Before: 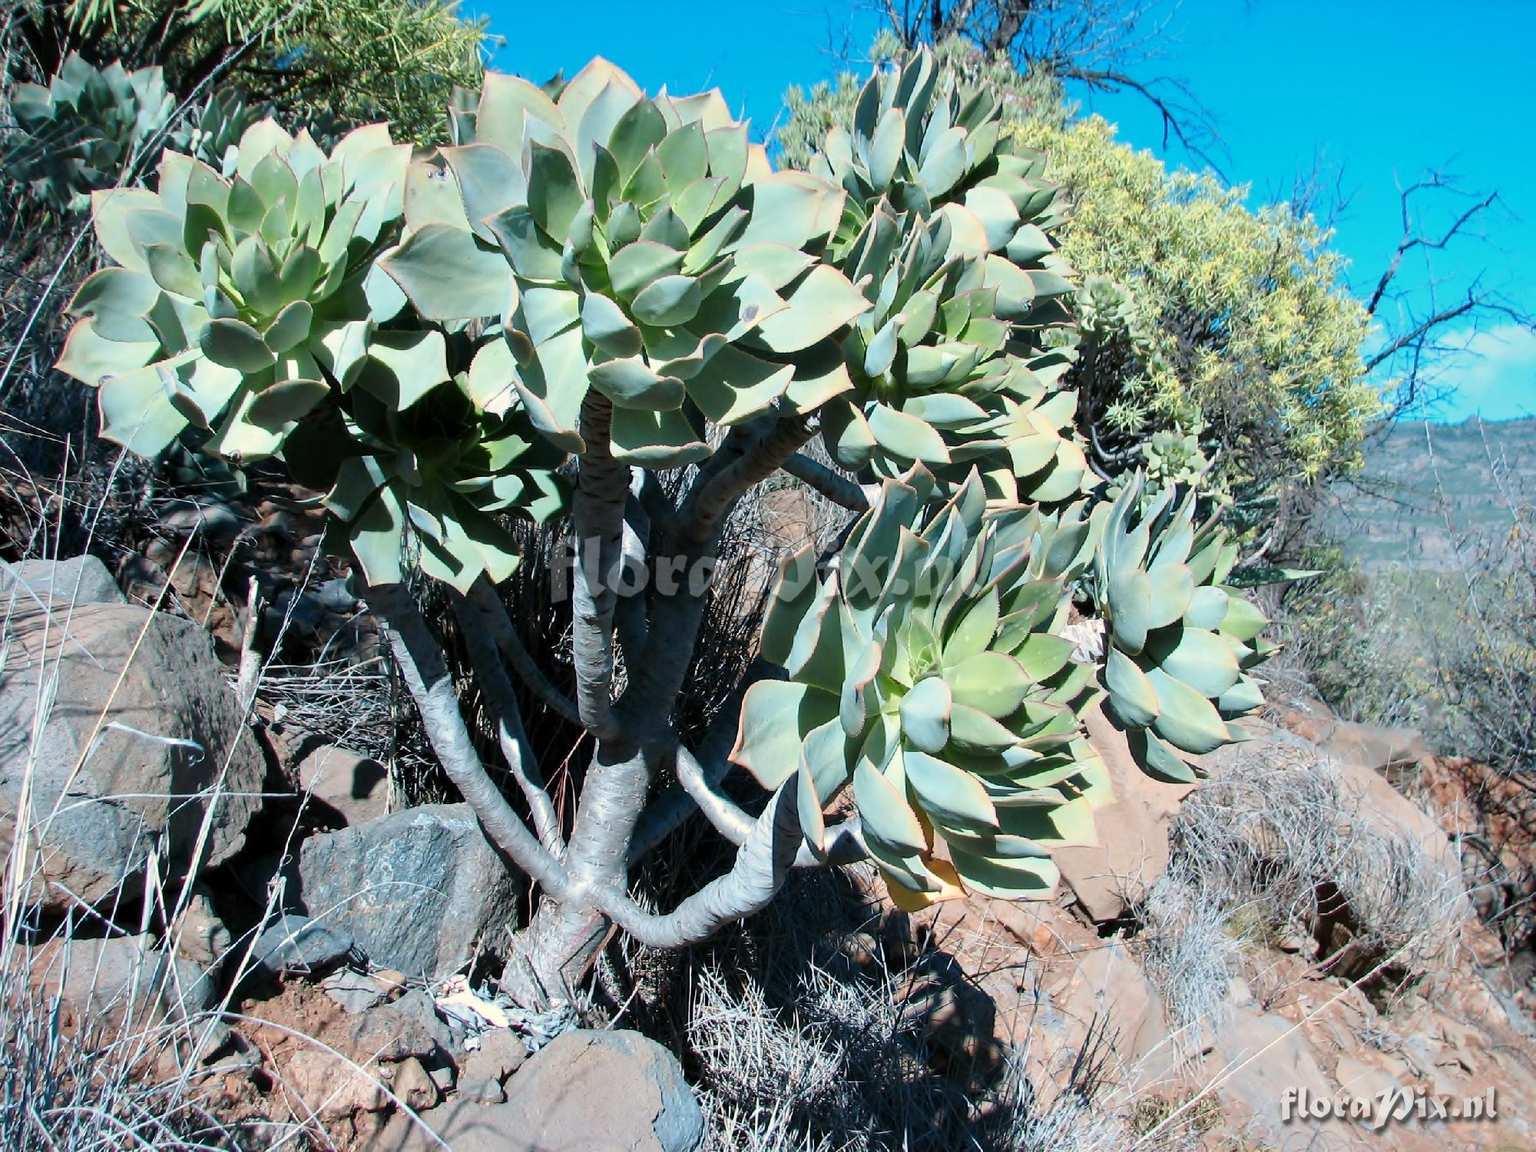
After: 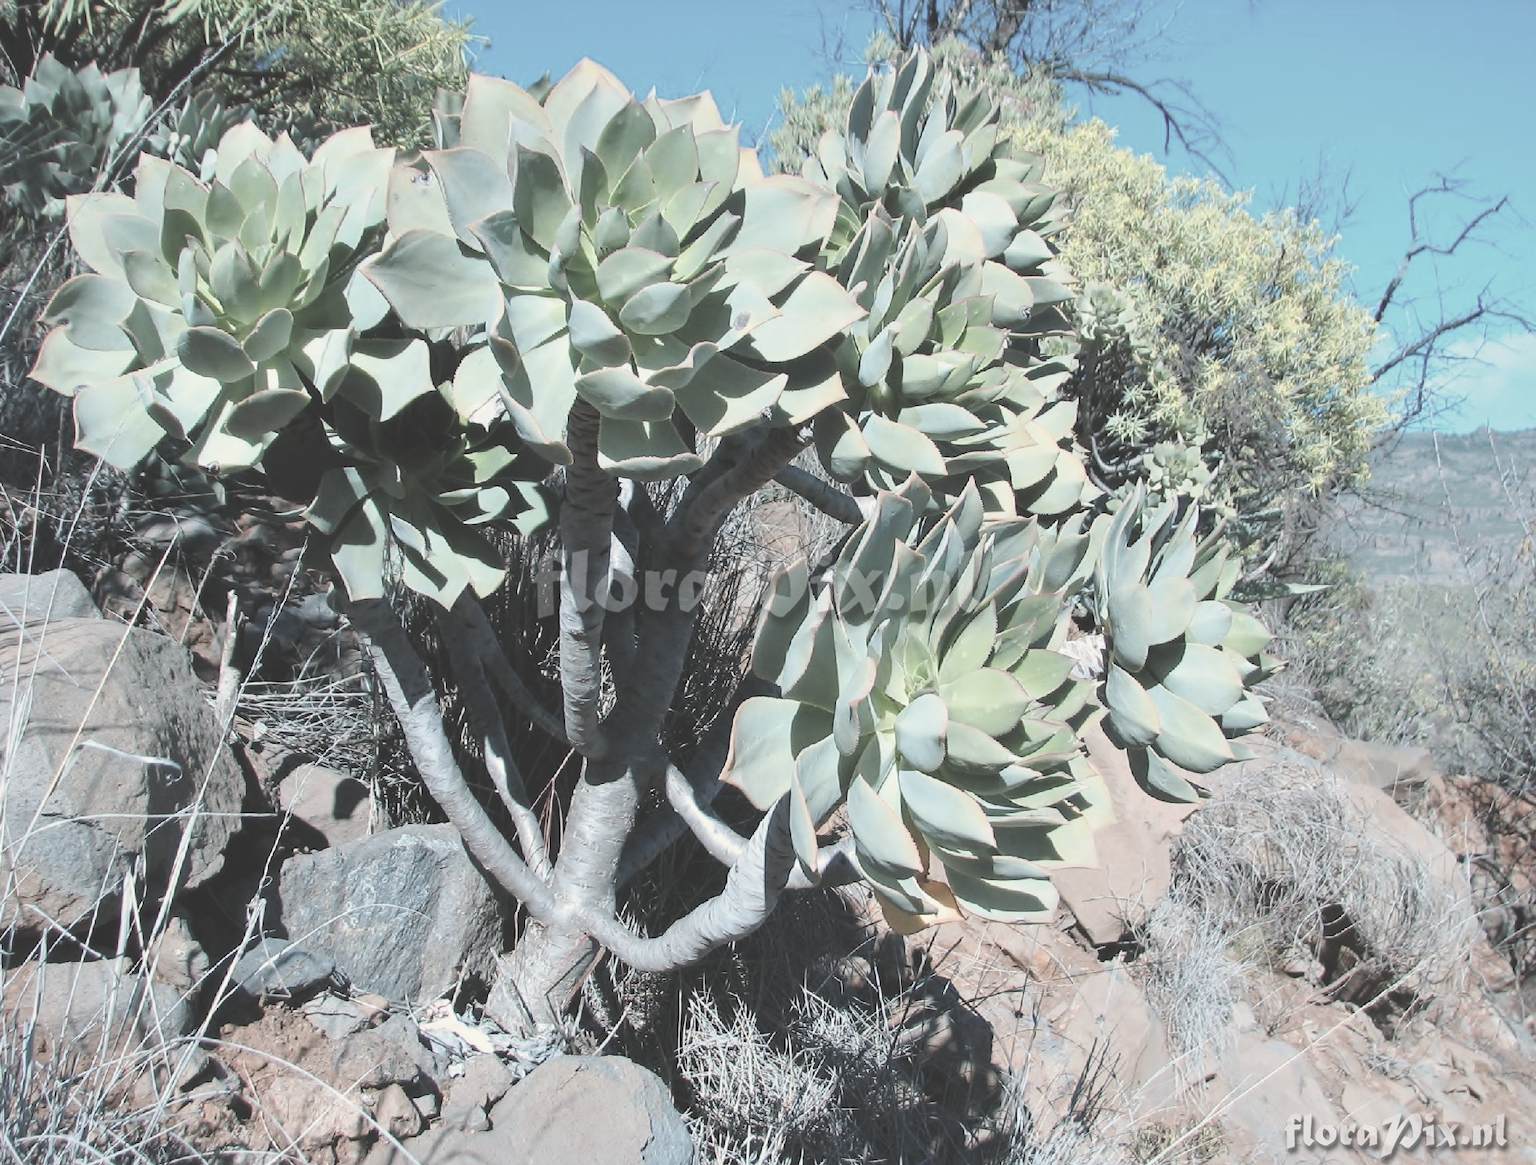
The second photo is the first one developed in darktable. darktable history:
contrast brightness saturation: brightness 0.18, saturation -0.5
exposure: black level correction -0.015, exposure -0.125 EV, compensate highlight preservation false
crop and rotate: left 1.774%, right 0.633%, bottom 1.28%
